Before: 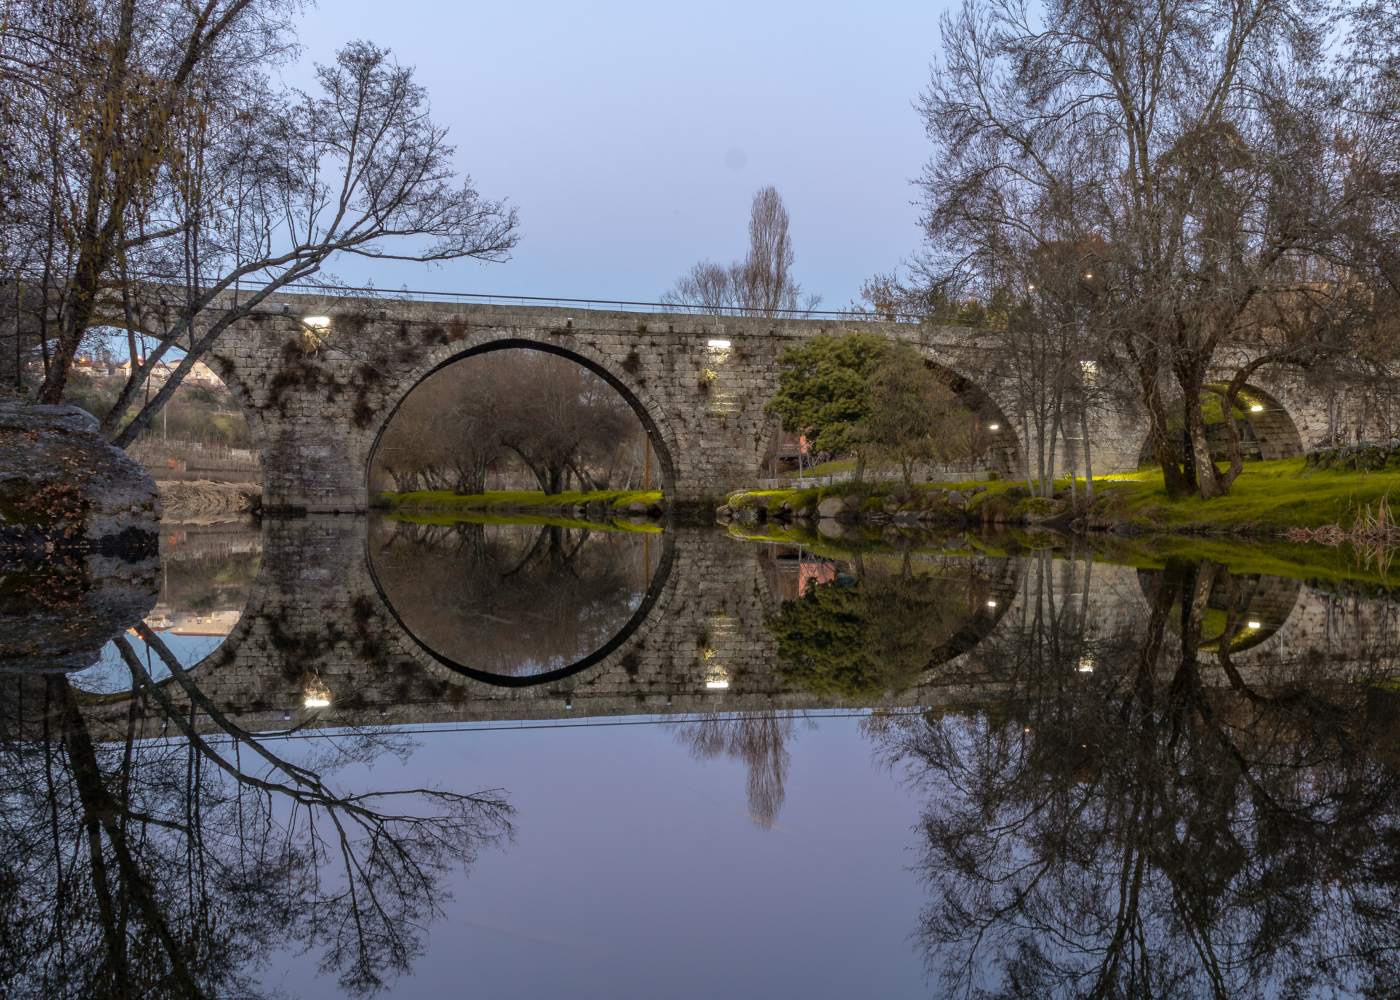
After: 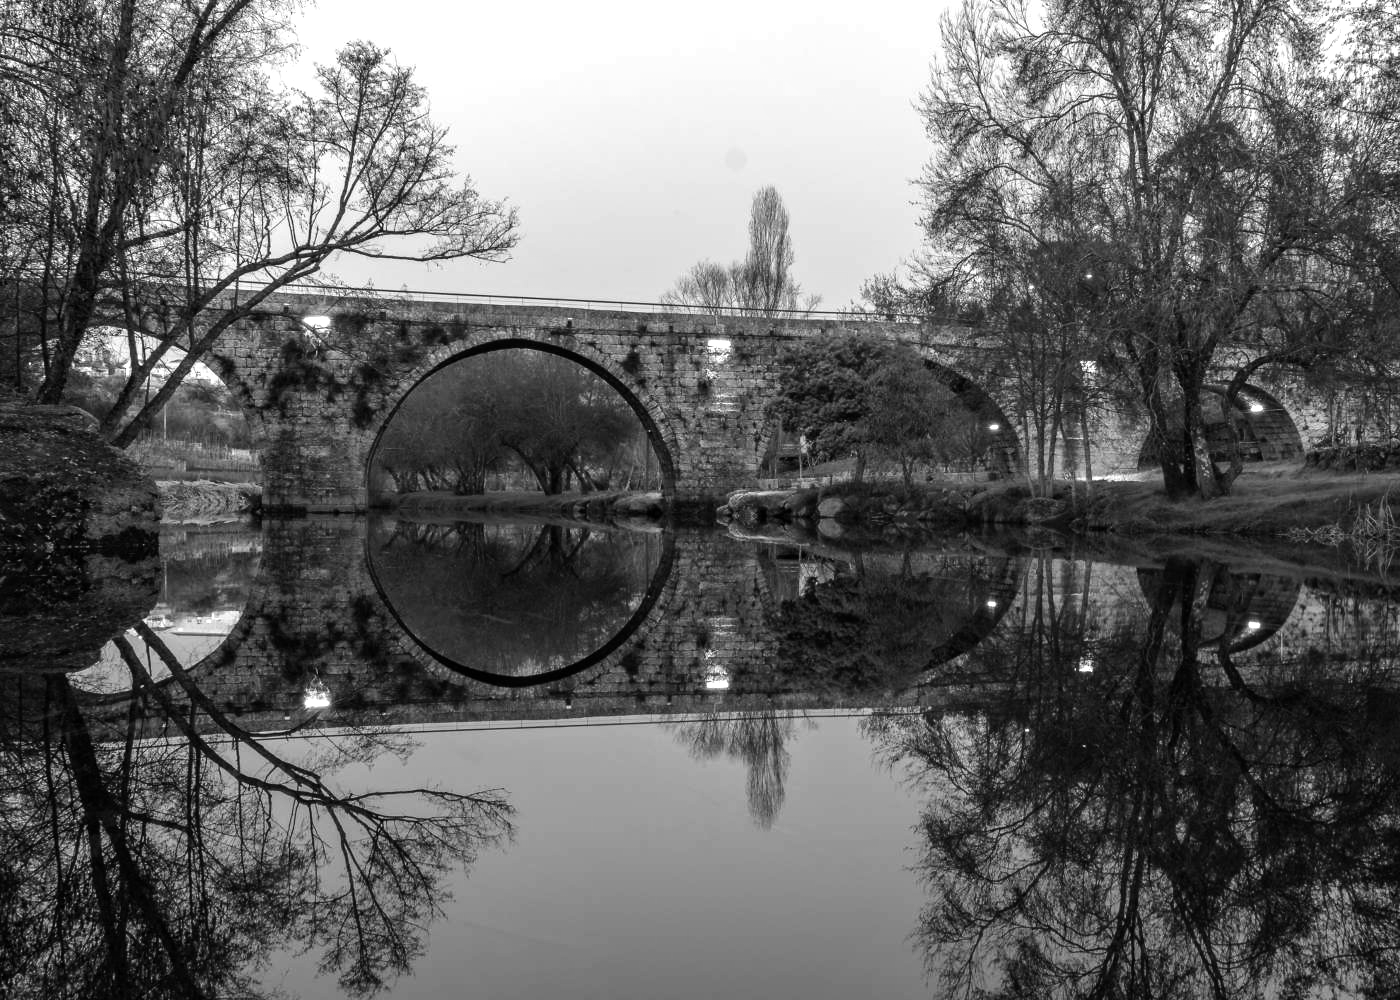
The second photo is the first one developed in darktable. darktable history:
tone equalizer: -8 EV -0.75 EV, -7 EV -0.7 EV, -6 EV -0.6 EV, -5 EV -0.4 EV, -3 EV 0.4 EV, -2 EV 0.6 EV, -1 EV 0.7 EV, +0 EV 0.75 EV, edges refinement/feathering 500, mask exposure compensation -1.57 EV, preserve details no
monochrome: on, module defaults
